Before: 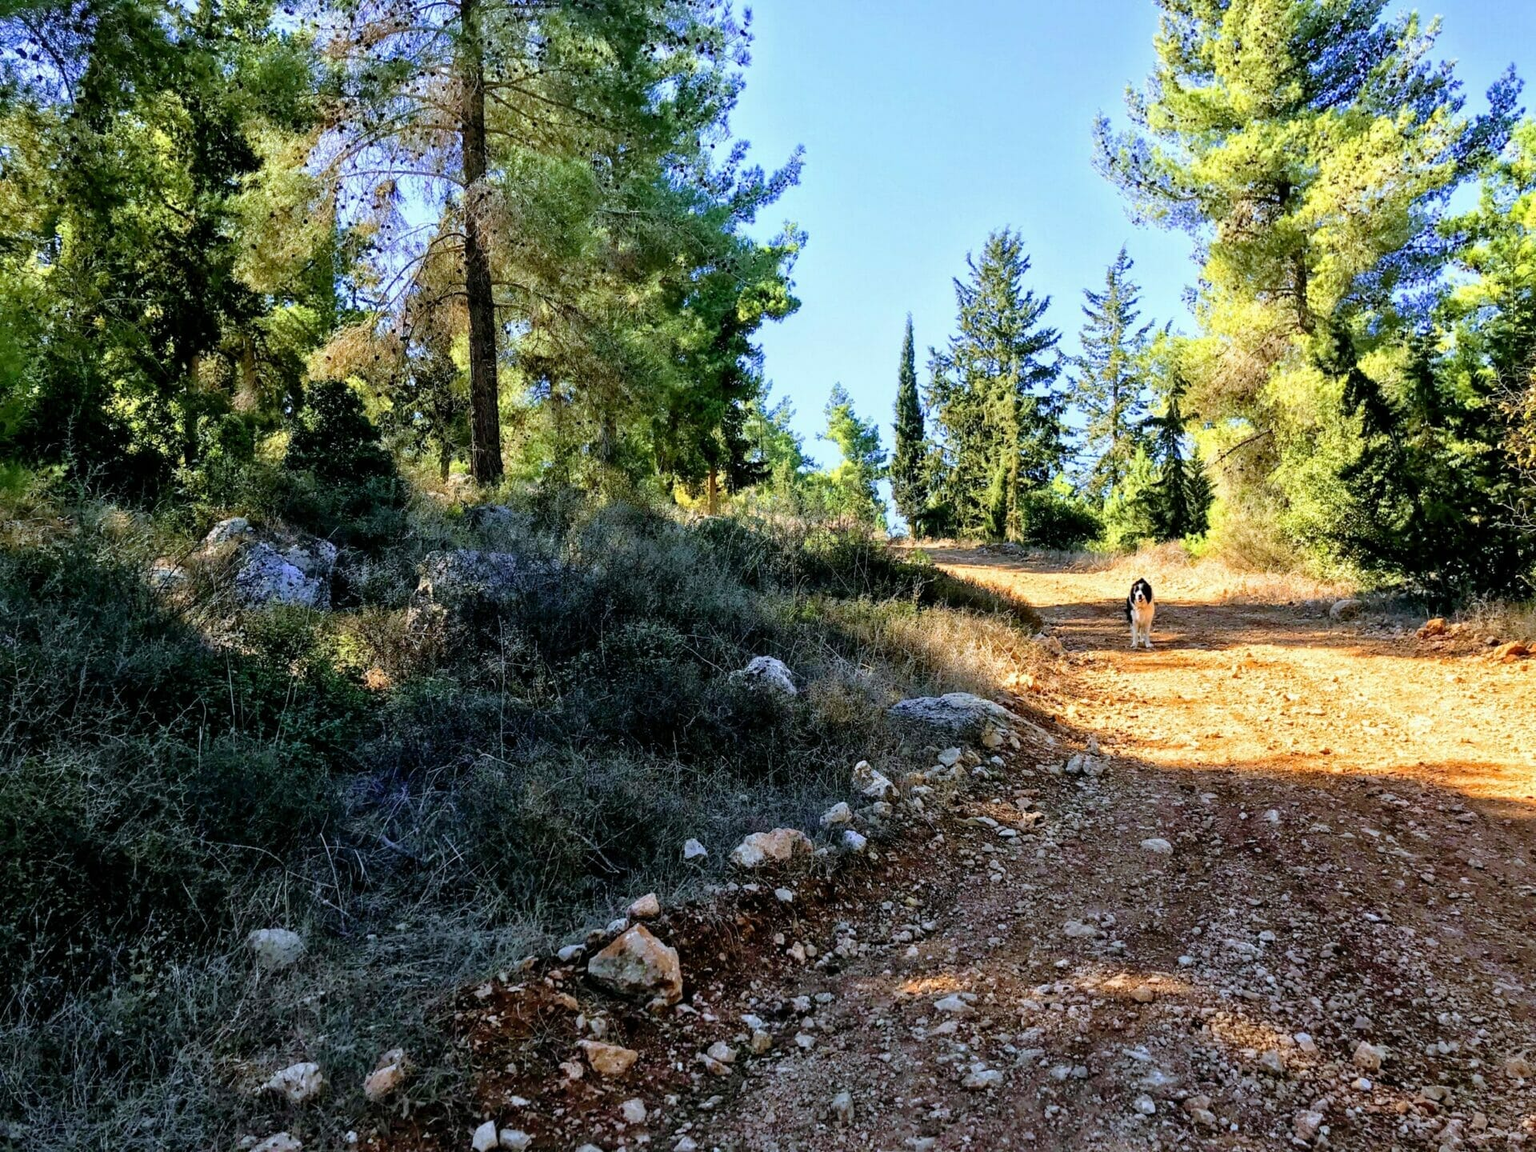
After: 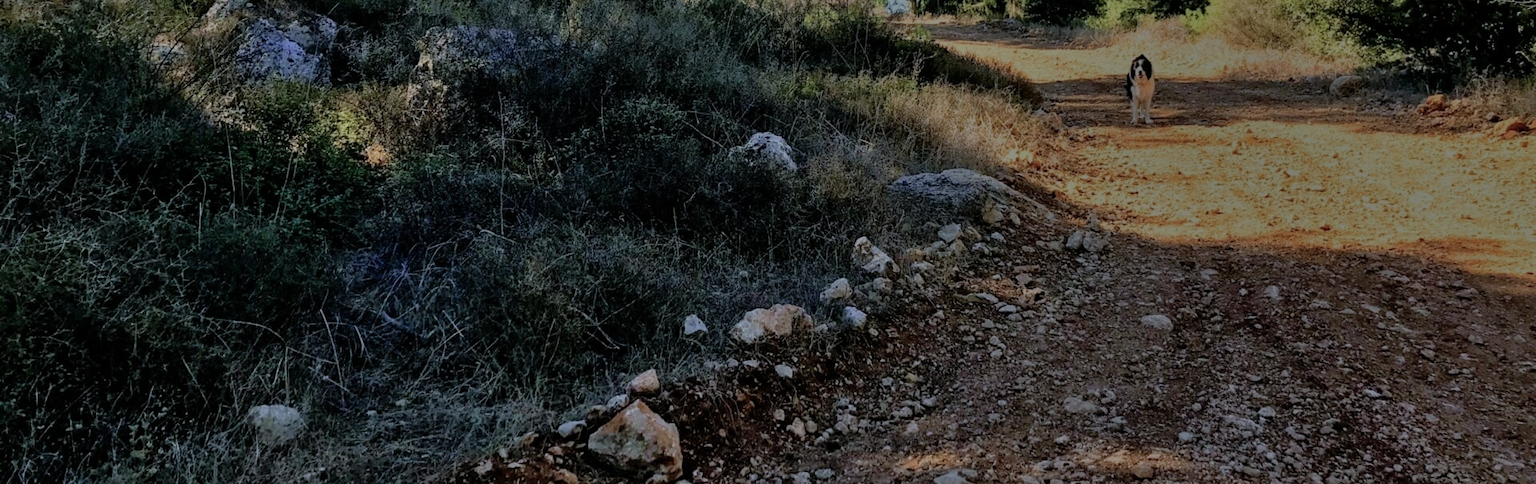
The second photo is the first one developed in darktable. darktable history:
shadows and highlights: white point adjustment -3.64, highlights -63.34, highlights color adjustment 42%, soften with gaussian
color balance rgb: perceptual brilliance grading › global brilliance -48.39%
crop: top 45.551%, bottom 12.262%
